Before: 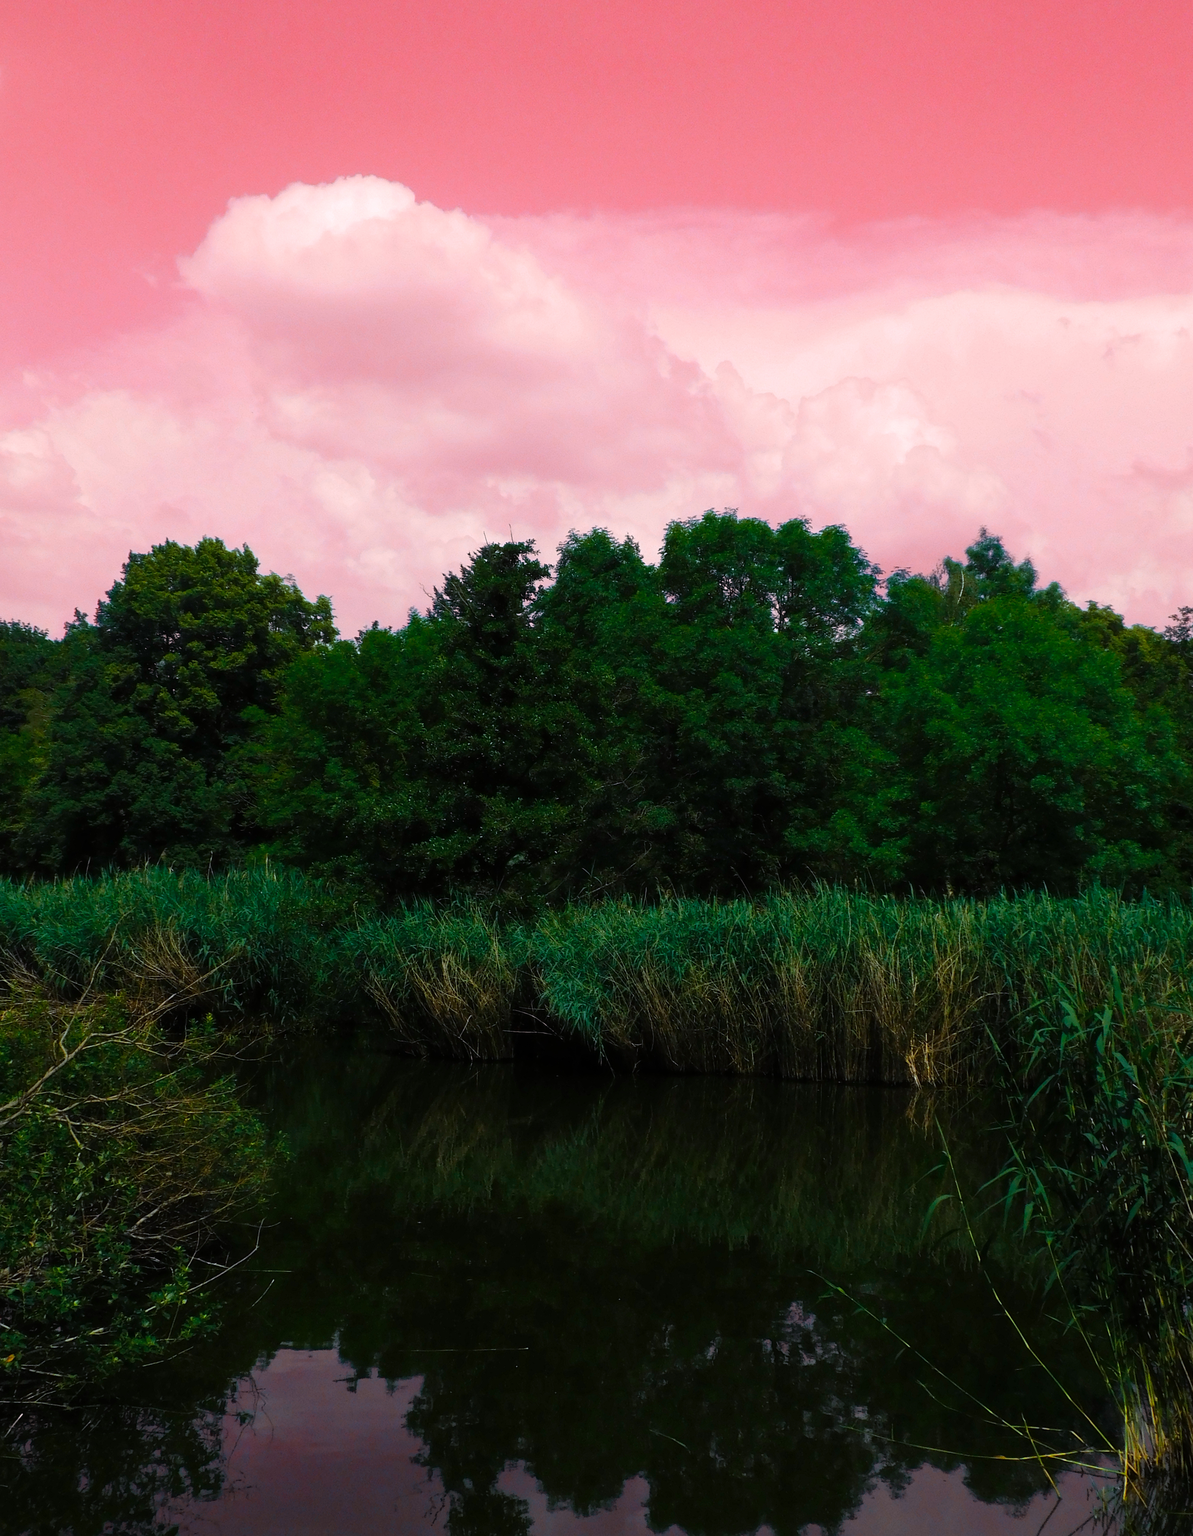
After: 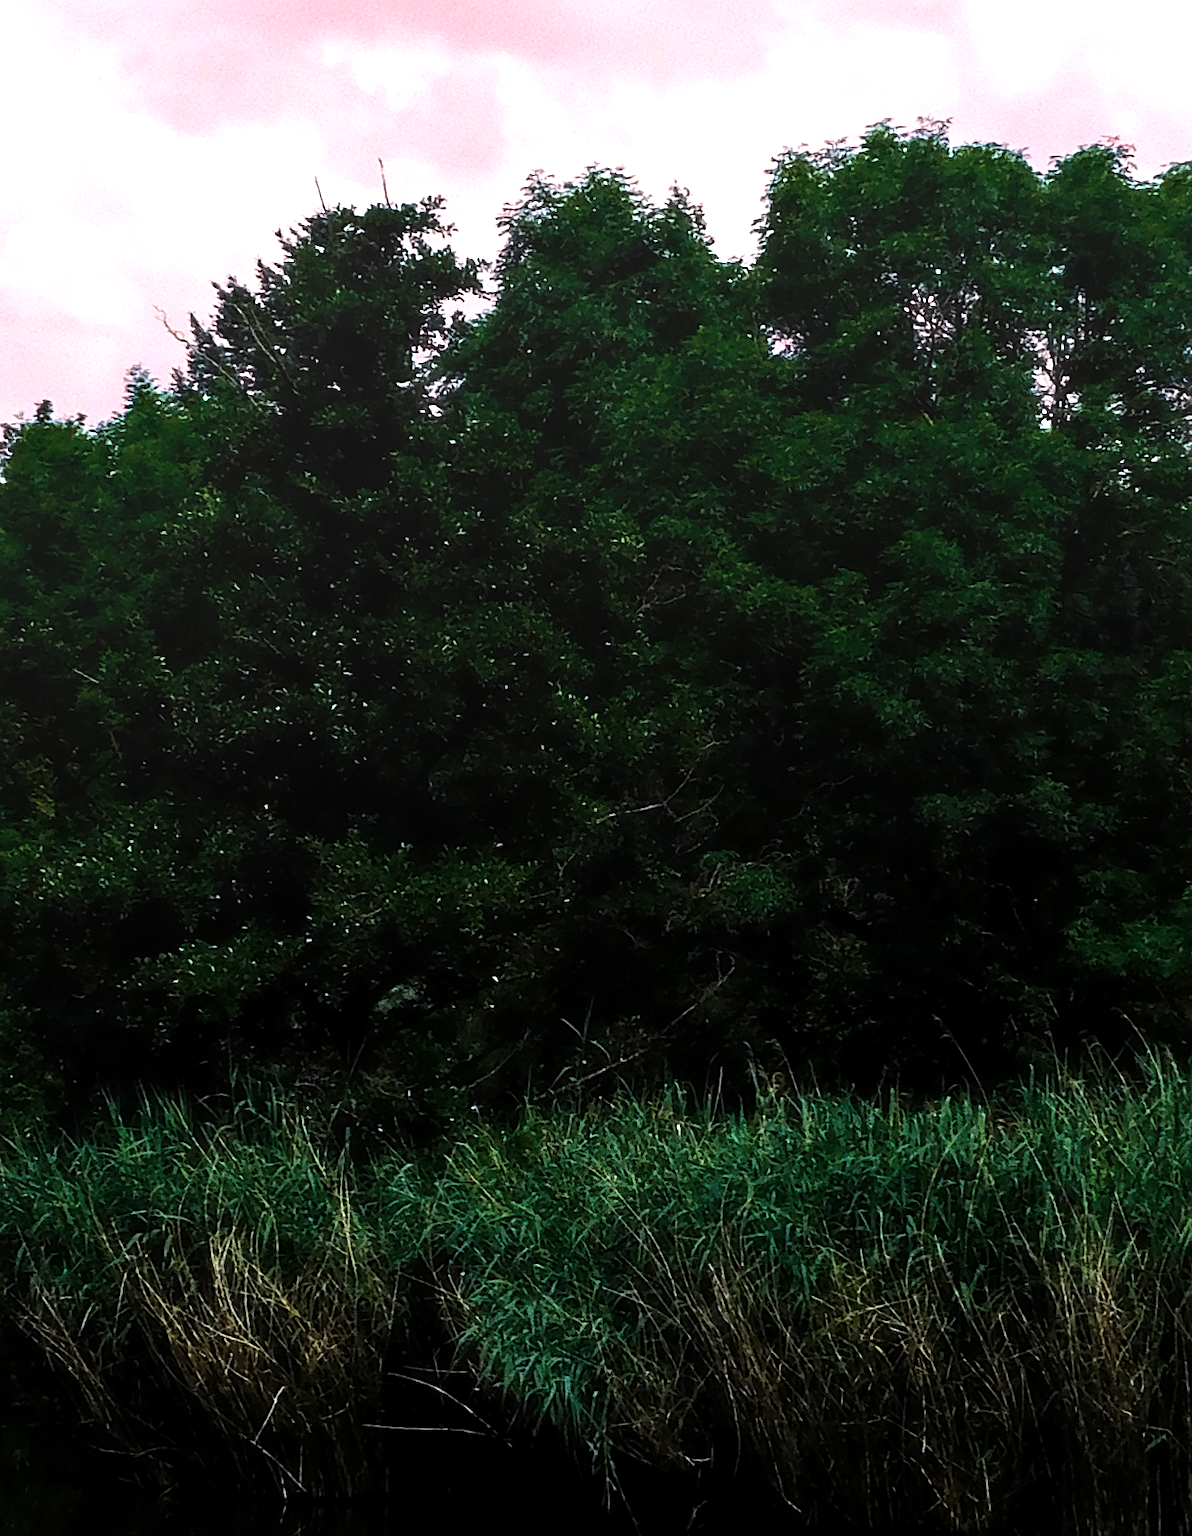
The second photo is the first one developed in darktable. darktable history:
grain: coarseness 0.09 ISO, strength 10%
local contrast: on, module defaults
haze removal: strength -0.1, adaptive false
sharpen: on, module defaults
tone equalizer: -8 EV -1.08 EV, -7 EV -1.01 EV, -6 EV -0.867 EV, -5 EV -0.578 EV, -3 EV 0.578 EV, -2 EV 0.867 EV, -1 EV 1.01 EV, +0 EV 1.08 EV, edges refinement/feathering 500, mask exposure compensation -1.57 EV, preserve details no
crop: left 30%, top 30%, right 30%, bottom 30%
levels: mode automatic, gray 50.8%
color zones: curves: ch0 [(0, 0.5) (0.143, 0.52) (0.286, 0.5) (0.429, 0.5) (0.571, 0.5) (0.714, 0.5) (0.857, 0.5) (1, 0.5)]; ch1 [(0, 0.489) (0.155, 0.45) (0.286, 0.466) (0.429, 0.5) (0.571, 0.5) (0.714, 0.5) (0.857, 0.5) (1, 0.489)]
